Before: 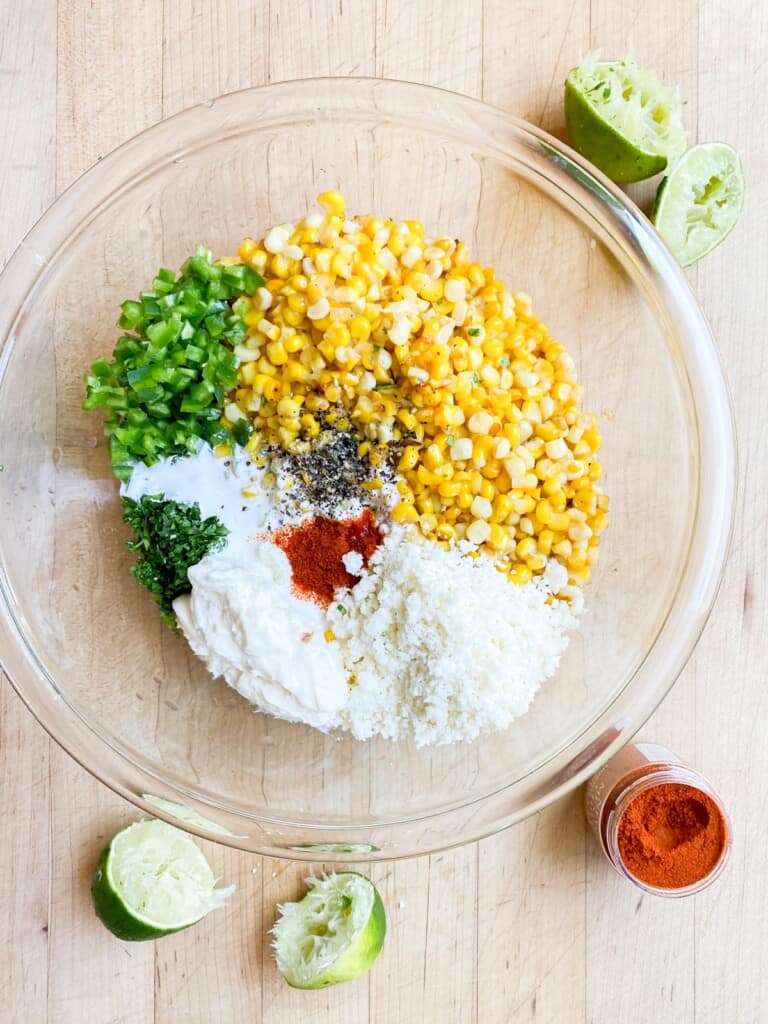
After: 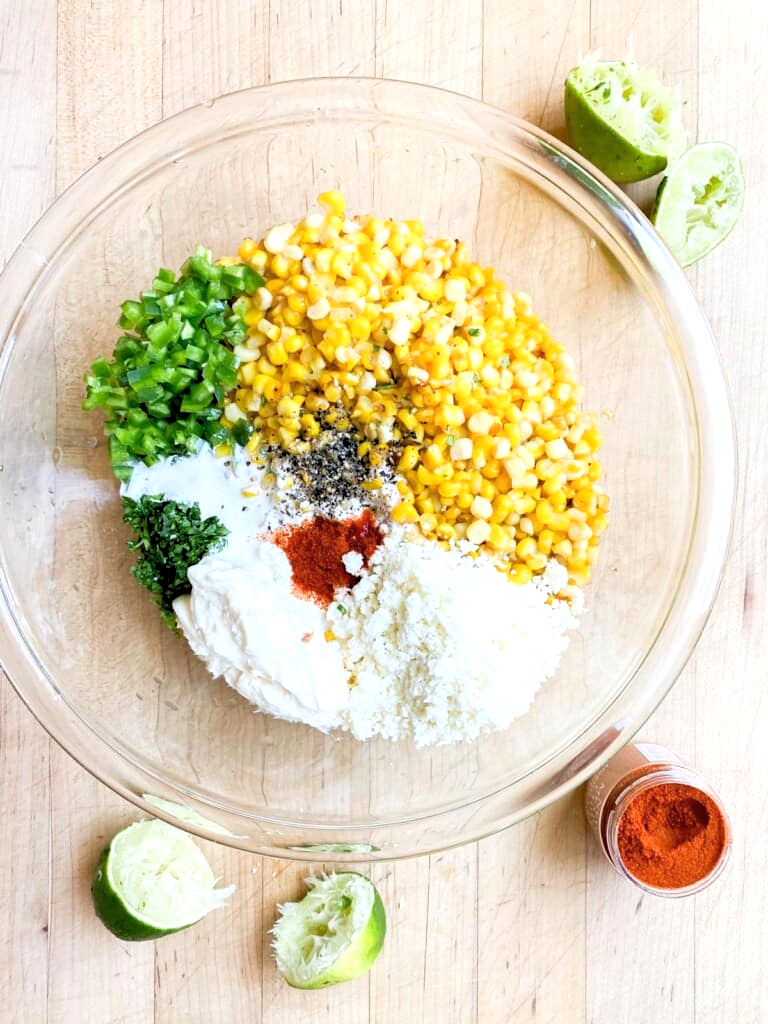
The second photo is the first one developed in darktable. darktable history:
rgb levels: levels [[0.01, 0.419, 0.839], [0, 0.5, 1], [0, 0.5, 1]]
color balance rgb: saturation formula JzAzBz (2021)
